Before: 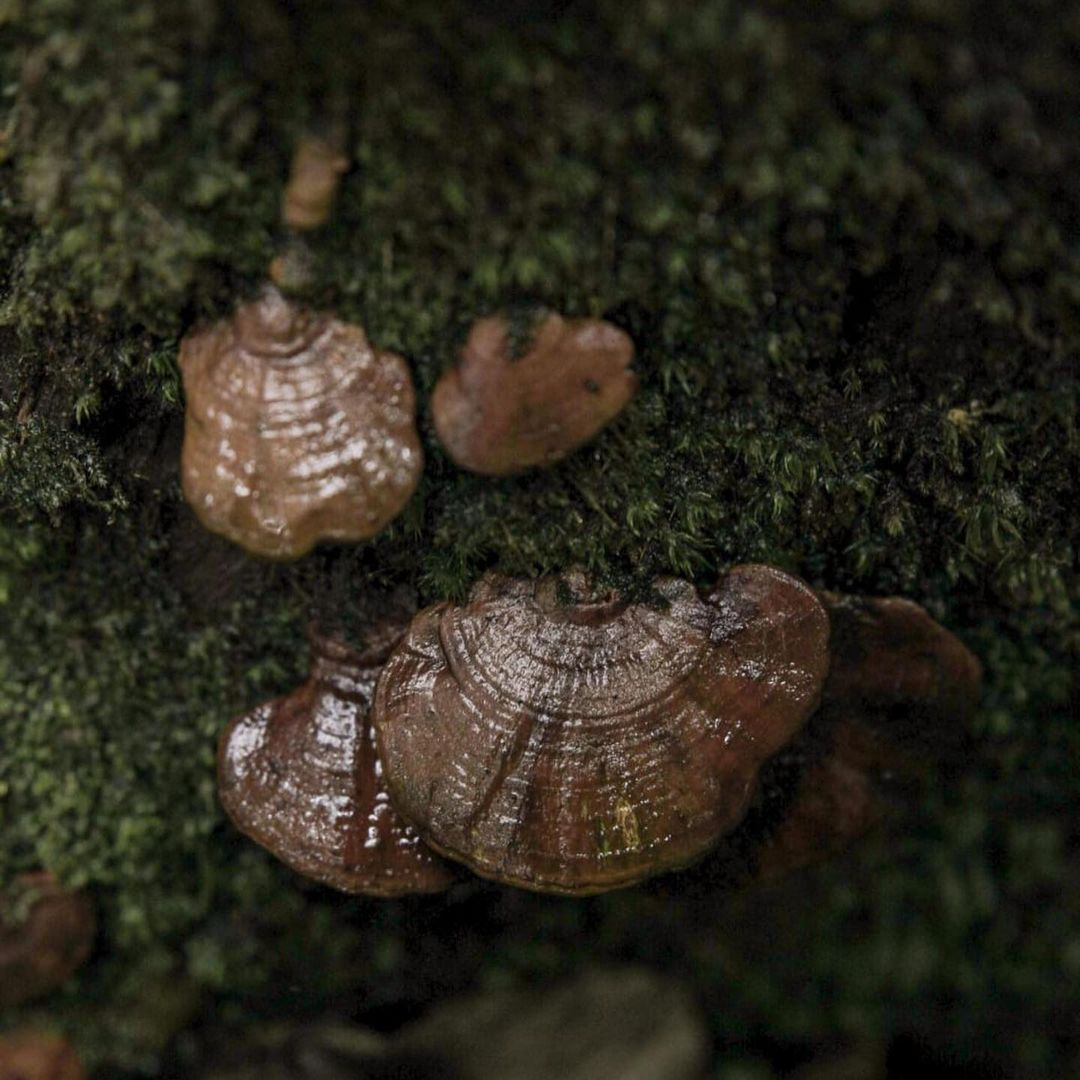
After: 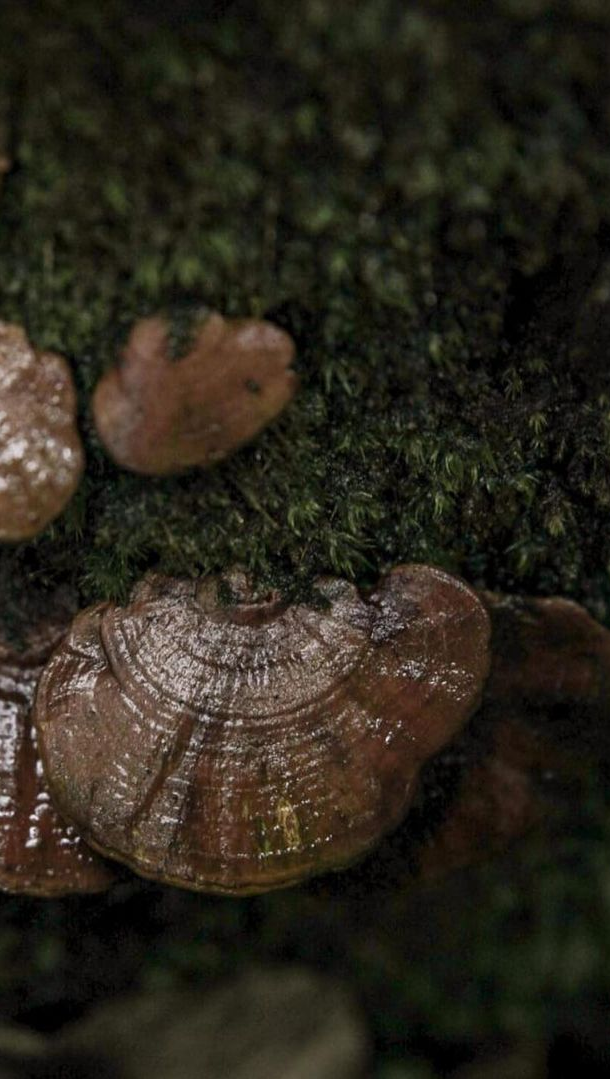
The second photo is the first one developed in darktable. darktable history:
crop: left 31.464%, top 0.005%, right 11.979%
